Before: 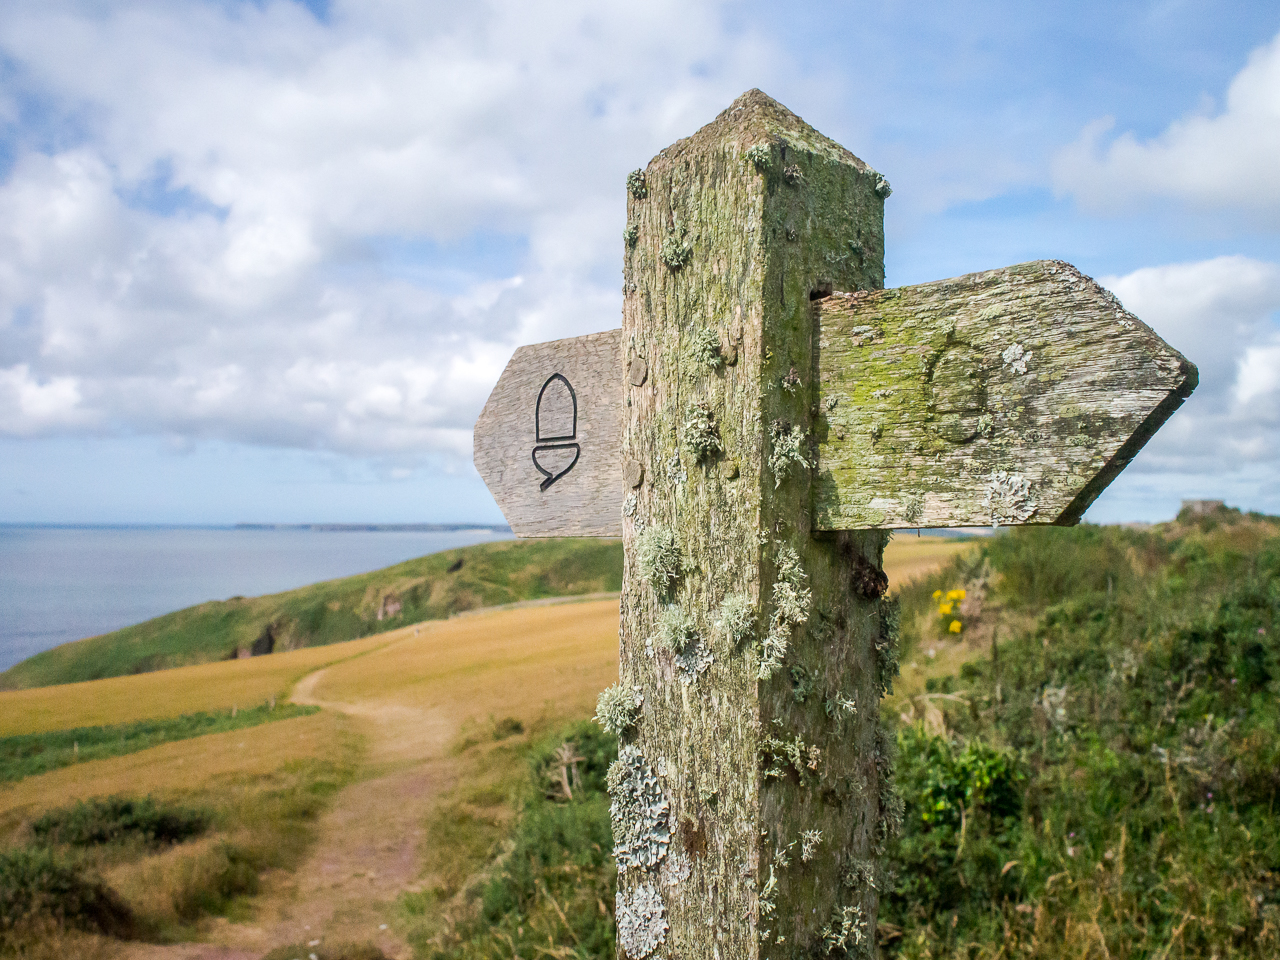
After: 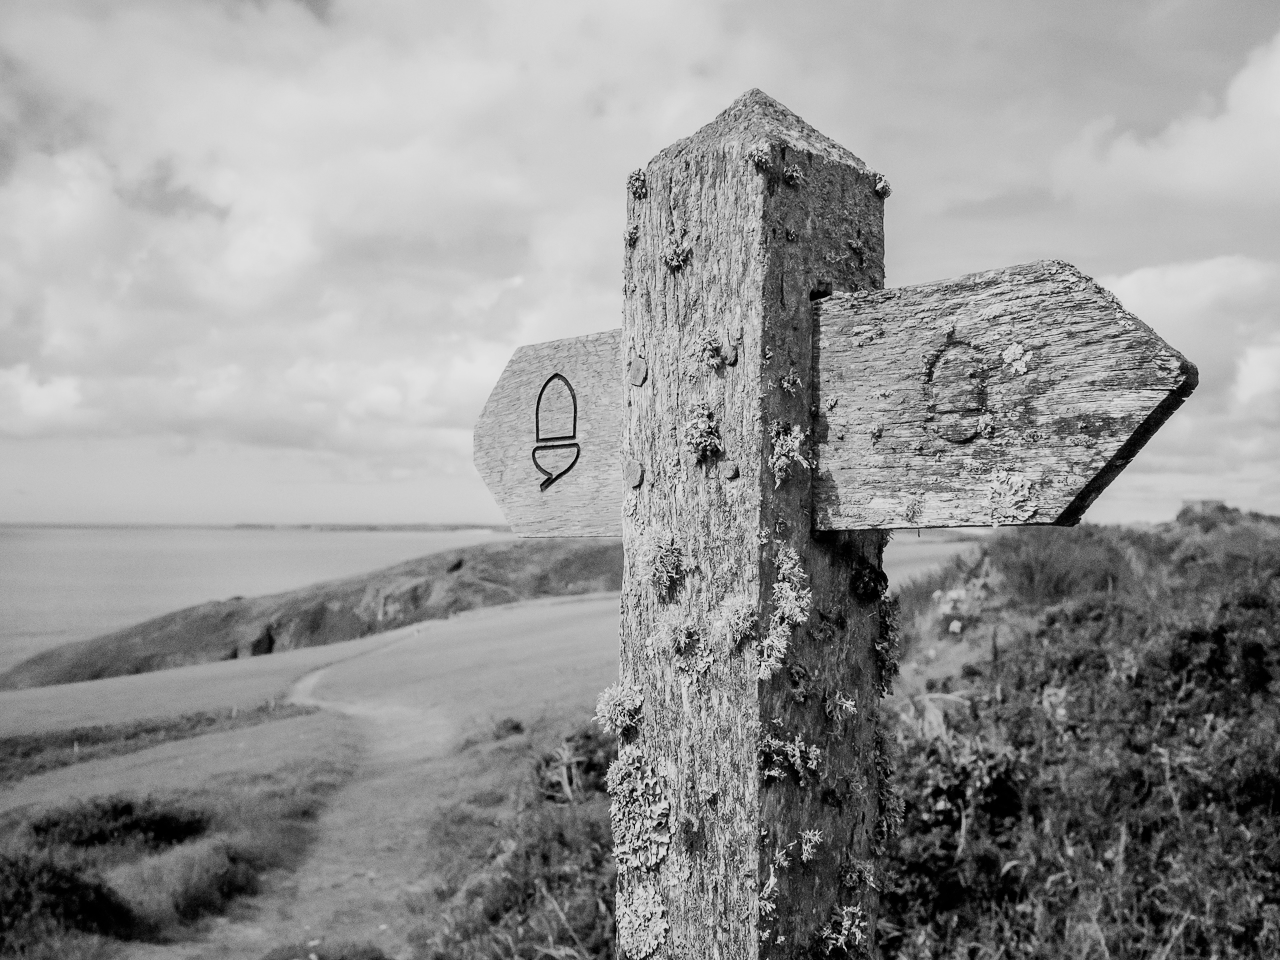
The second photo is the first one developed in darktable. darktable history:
color balance rgb: linear chroma grading › global chroma 15%, perceptual saturation grading › global saturation 30%
filmic rgb: black relative exposure -5 EV, hardness 2.88, contrast 1.3, highlights saturation mix -30%
rgb levels: mode RGB, independent channels, levels [[0, 0.474, 1], [0, 0.5, 1], [0, 0.5, 1]]
monochrome: on, module defaults
